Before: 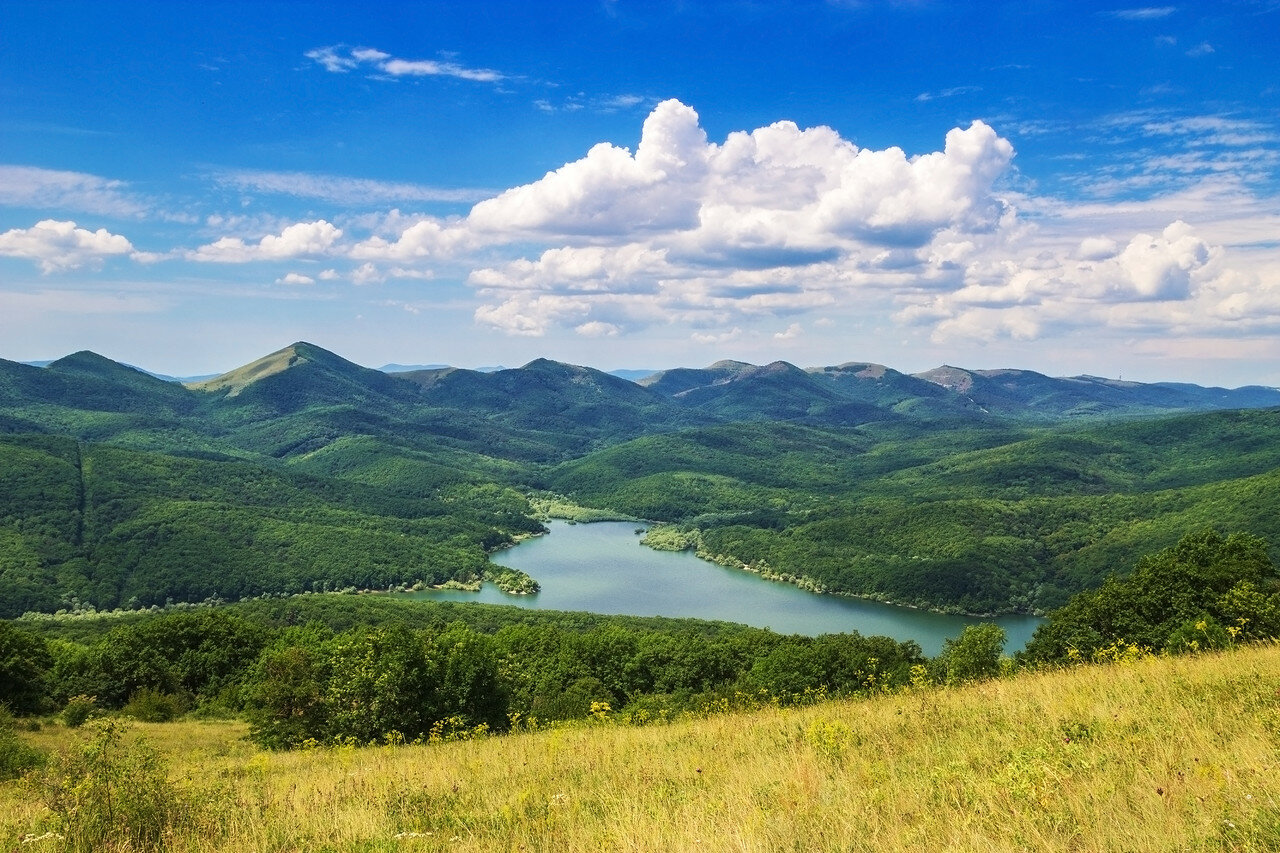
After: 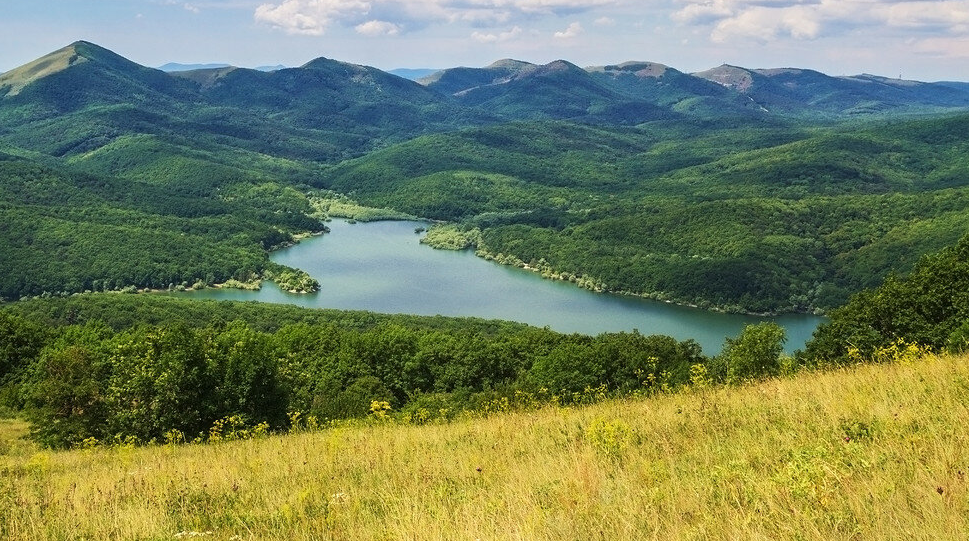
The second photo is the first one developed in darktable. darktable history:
crop and rotate: left 17.261%, top 35.495%, right 6.98%, bottom 1.007%
